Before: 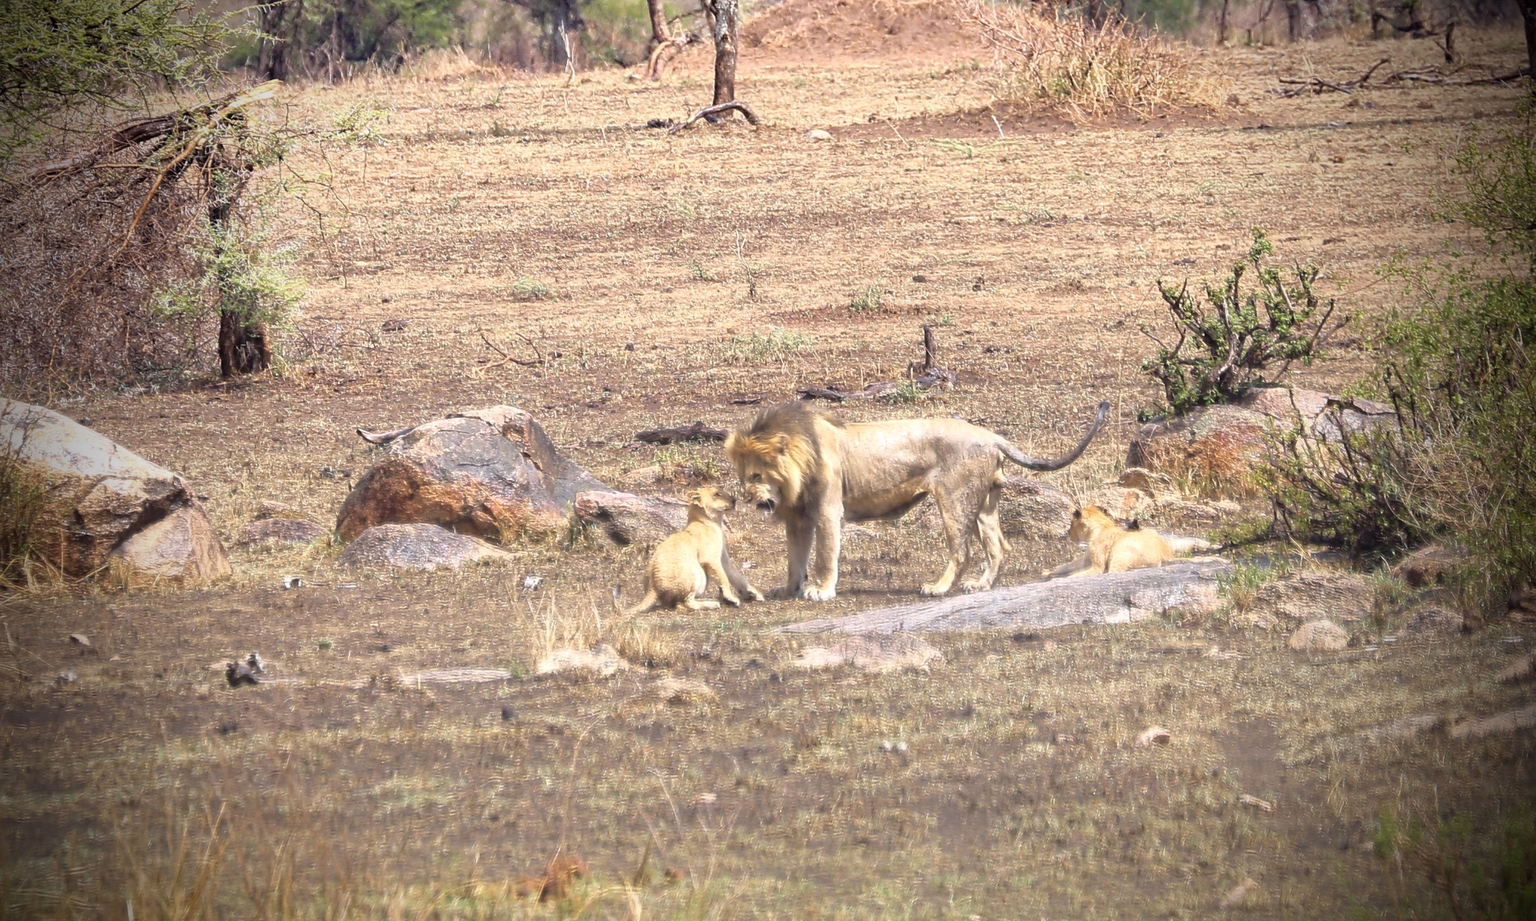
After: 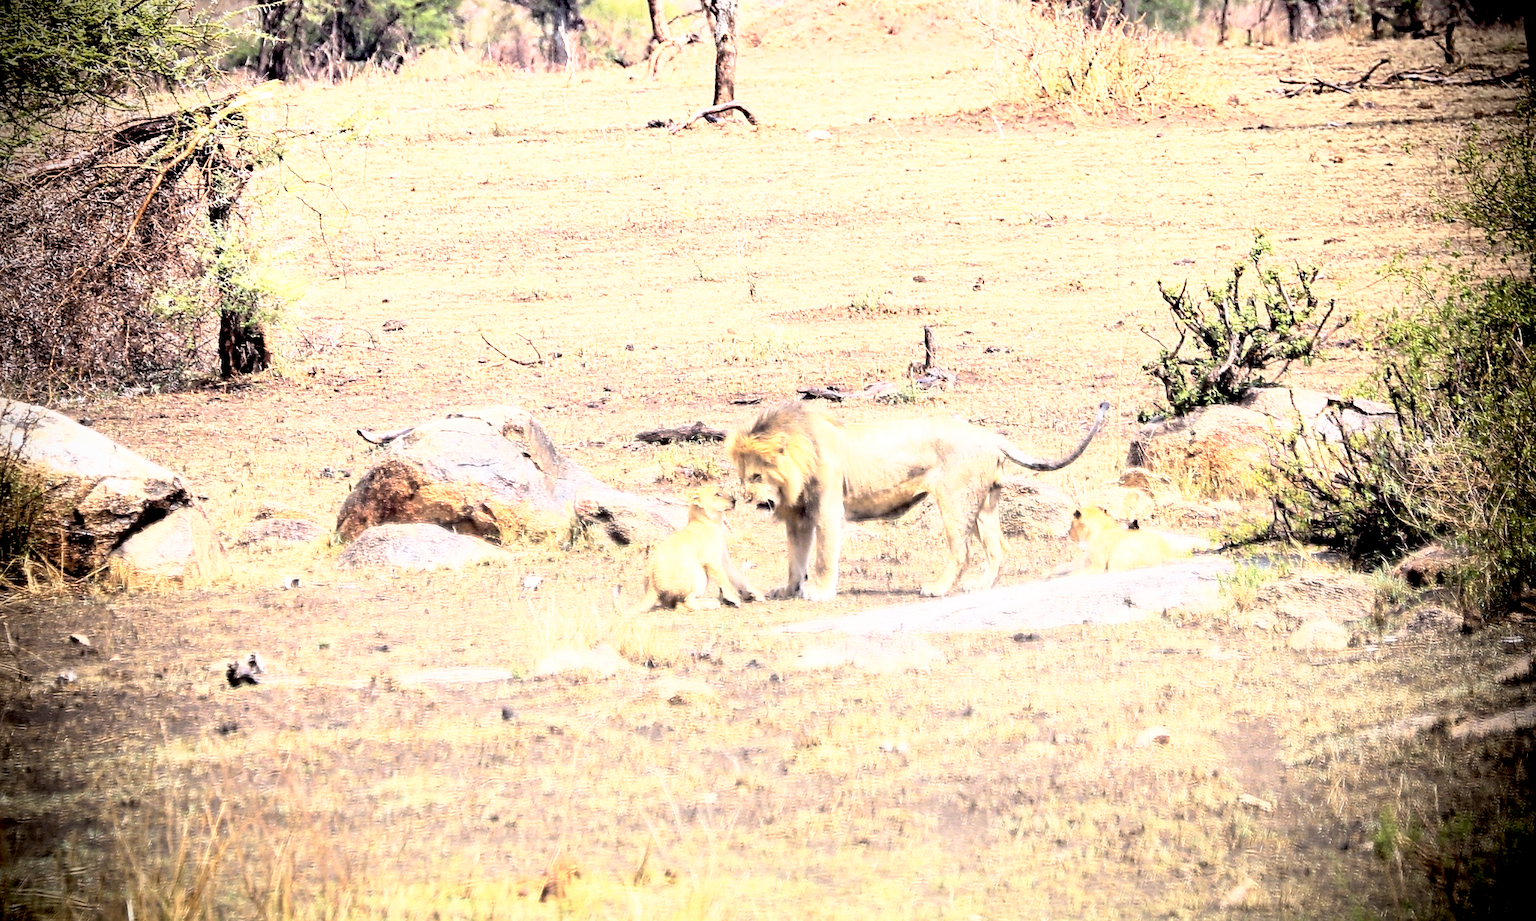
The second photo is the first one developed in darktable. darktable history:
base curve: curves: ch0 [(0.017, 0) (0.425, 0.441) (0.844, 0.933) (1, 1)], preserve colors none
rgb curve: curves: ch0 [(0, 0) (0.21, 0.15) (0.24, 0.21) (0.5, 0.75) (0.75, 0.96) (0.89, 0.99) (1, 1)]; ch1 [(0, 0.02) (0.21, 0.13) (0.25, 0.2) (0.5, 0.67) (0.75, 0.9) (0.89, 0.97) (1, 1)]; ch2 [(0, 0.02) (0.21, 0.13) (0.25, 0.2) (0.5, 0.67) (0.75, 0.9) (0.89, 0.97) (1, 1)], compensate middle gray true
